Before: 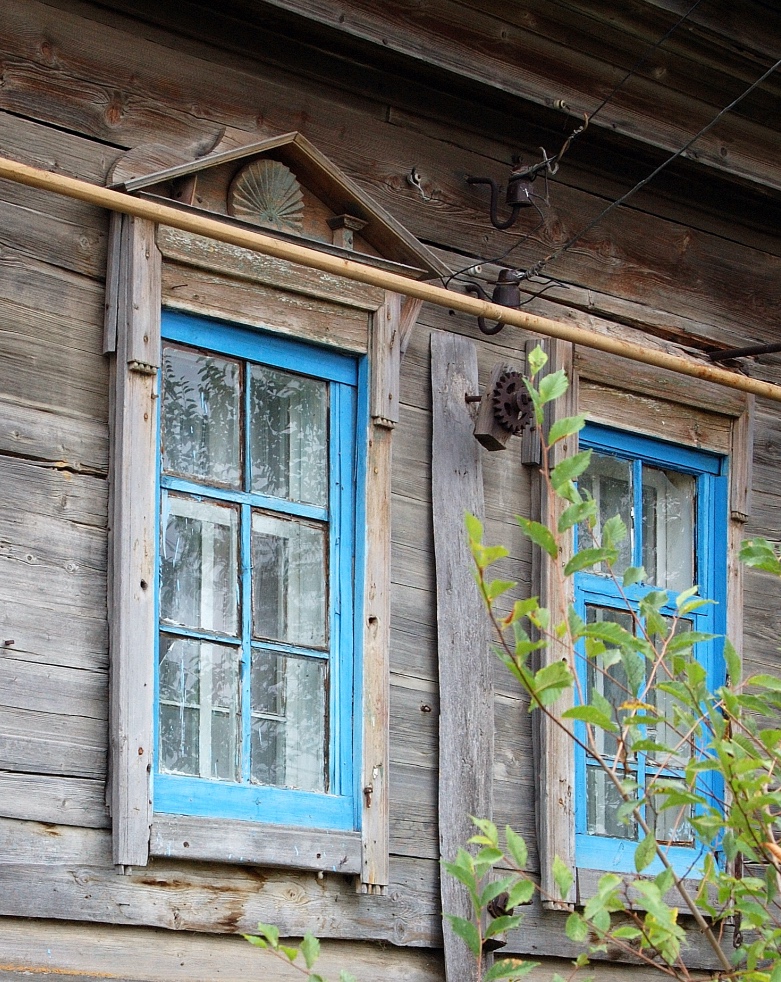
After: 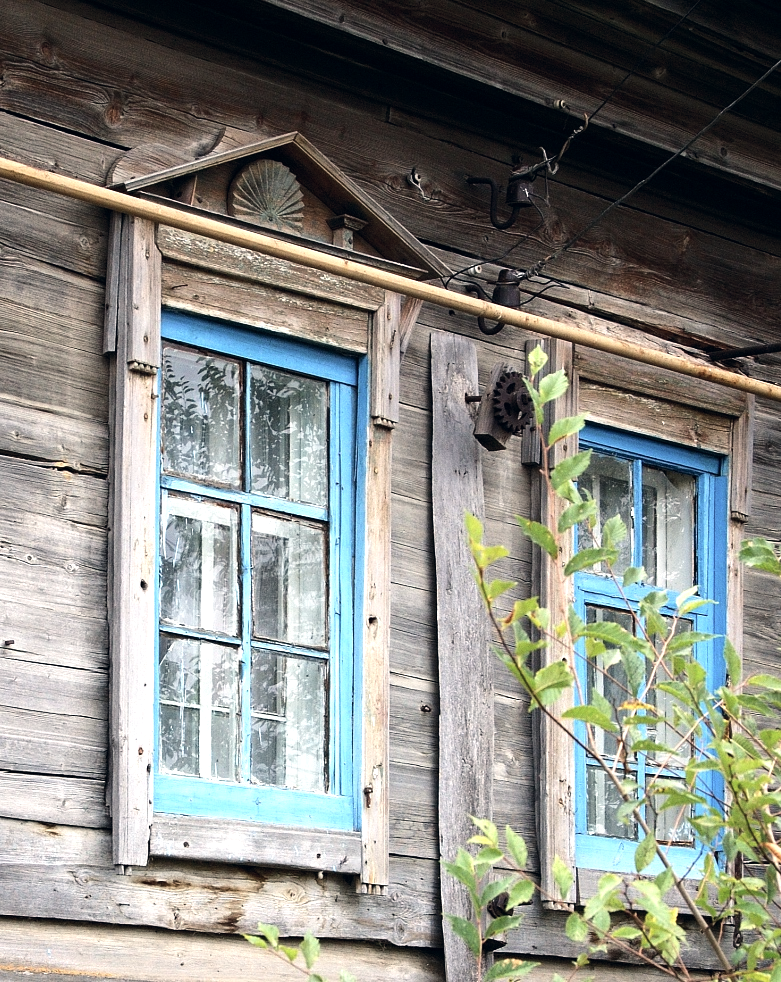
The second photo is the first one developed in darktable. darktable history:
color correction: highlights a* 2.75, highlights b* 5, shadows a* -2.04, shadows b* -4.84, saturation 0.8
tone equalizer: -8 EV -0.75 EV, -7 EV -0.7 EV, -6 EV -0.6 EV, -5 EV -0.4 EV, -3 EV 0.4 EV, -2 EV 0.6 EV, -1 EV 0.7 EV, +0 EV 0.75 EV, edges refinement/feathering 500, mask exposure compensation -1.57 EV, preserve details no
